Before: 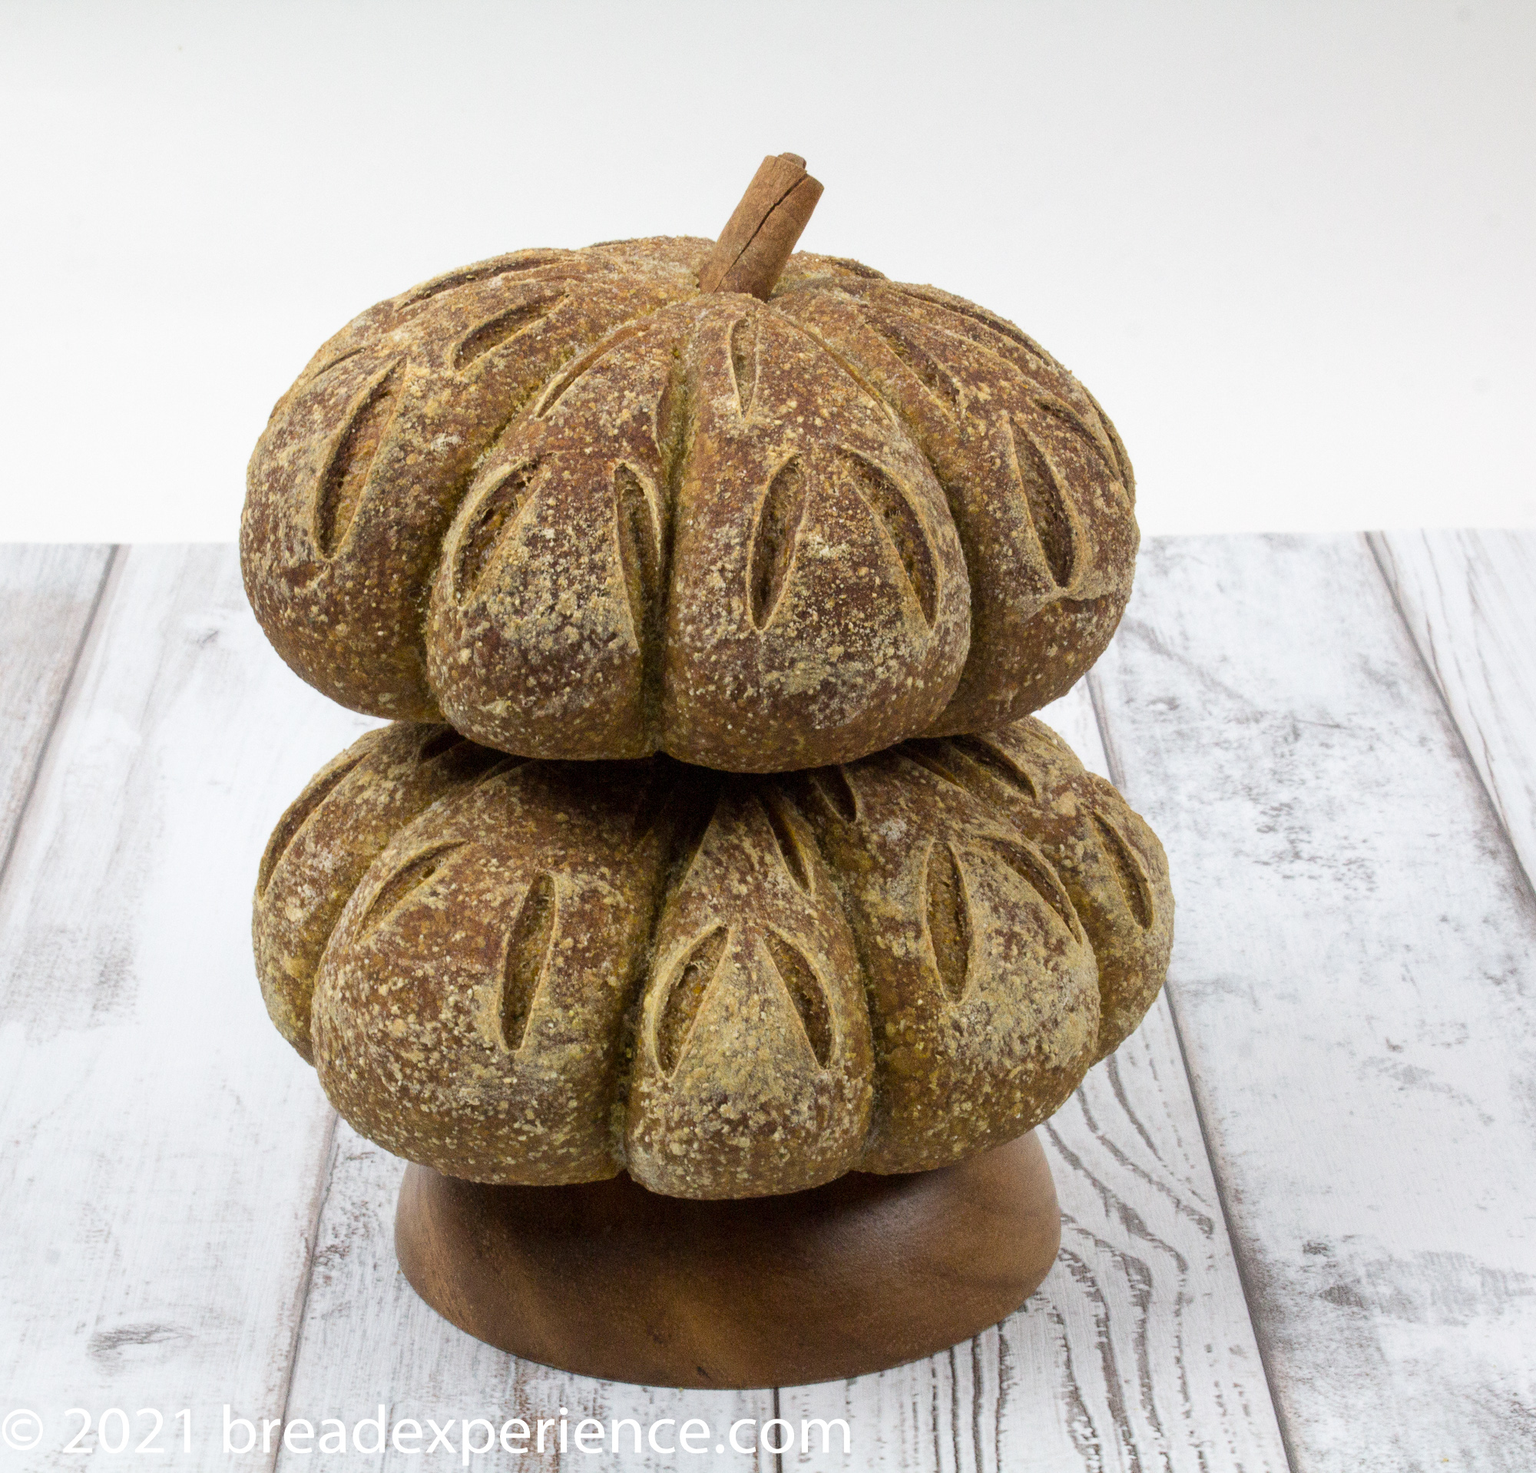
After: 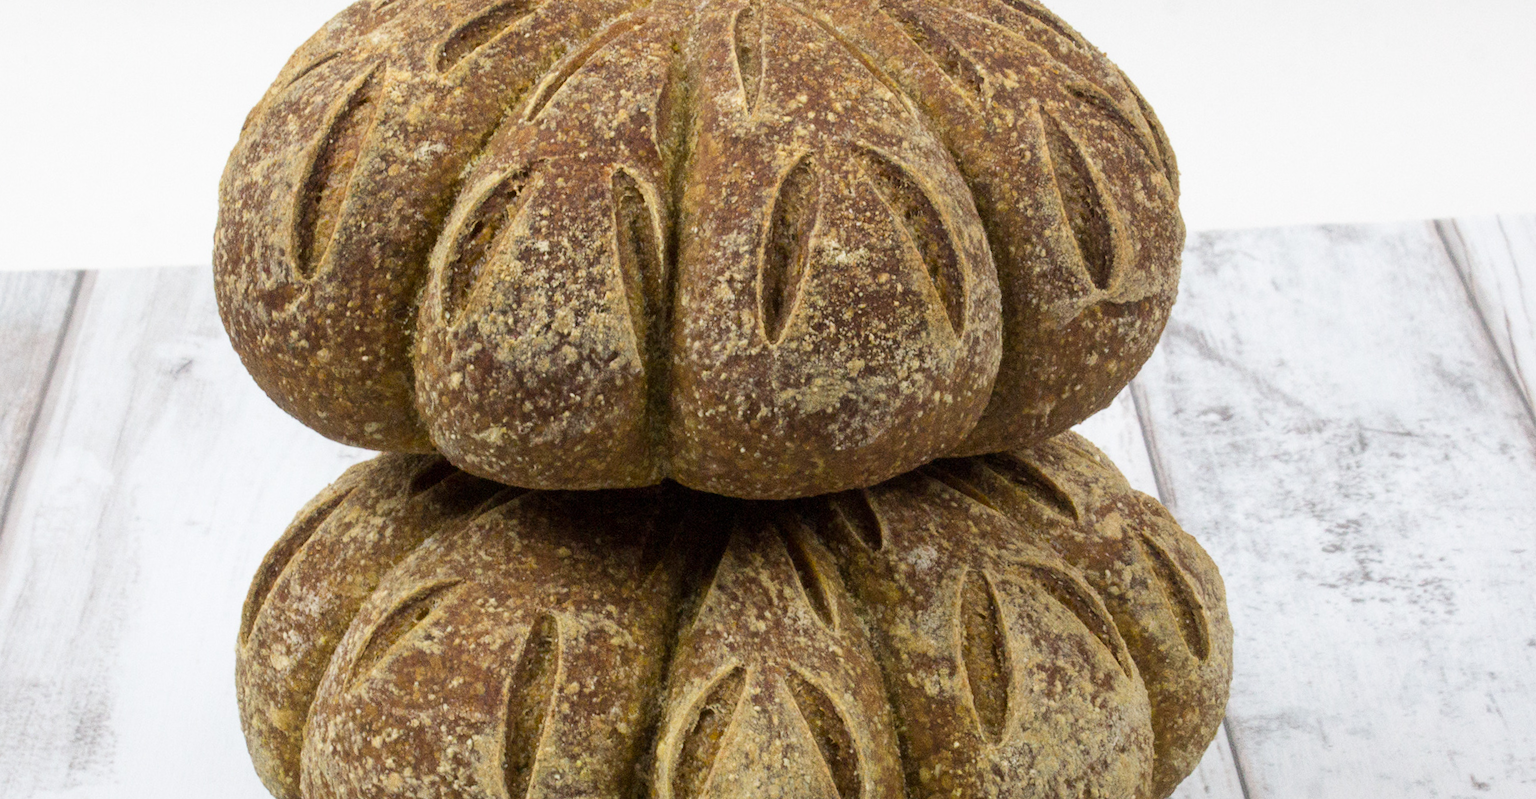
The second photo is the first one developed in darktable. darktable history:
crop: left 1.744%, top 19.225%, right 5.069%, bottom 28.357%
rotate and perspective: rotation -1.32°, lens shift (horizontal) -0.031, crop left 0.015, crop right 0.985, crop top 0.047, crop bottom 0.982
